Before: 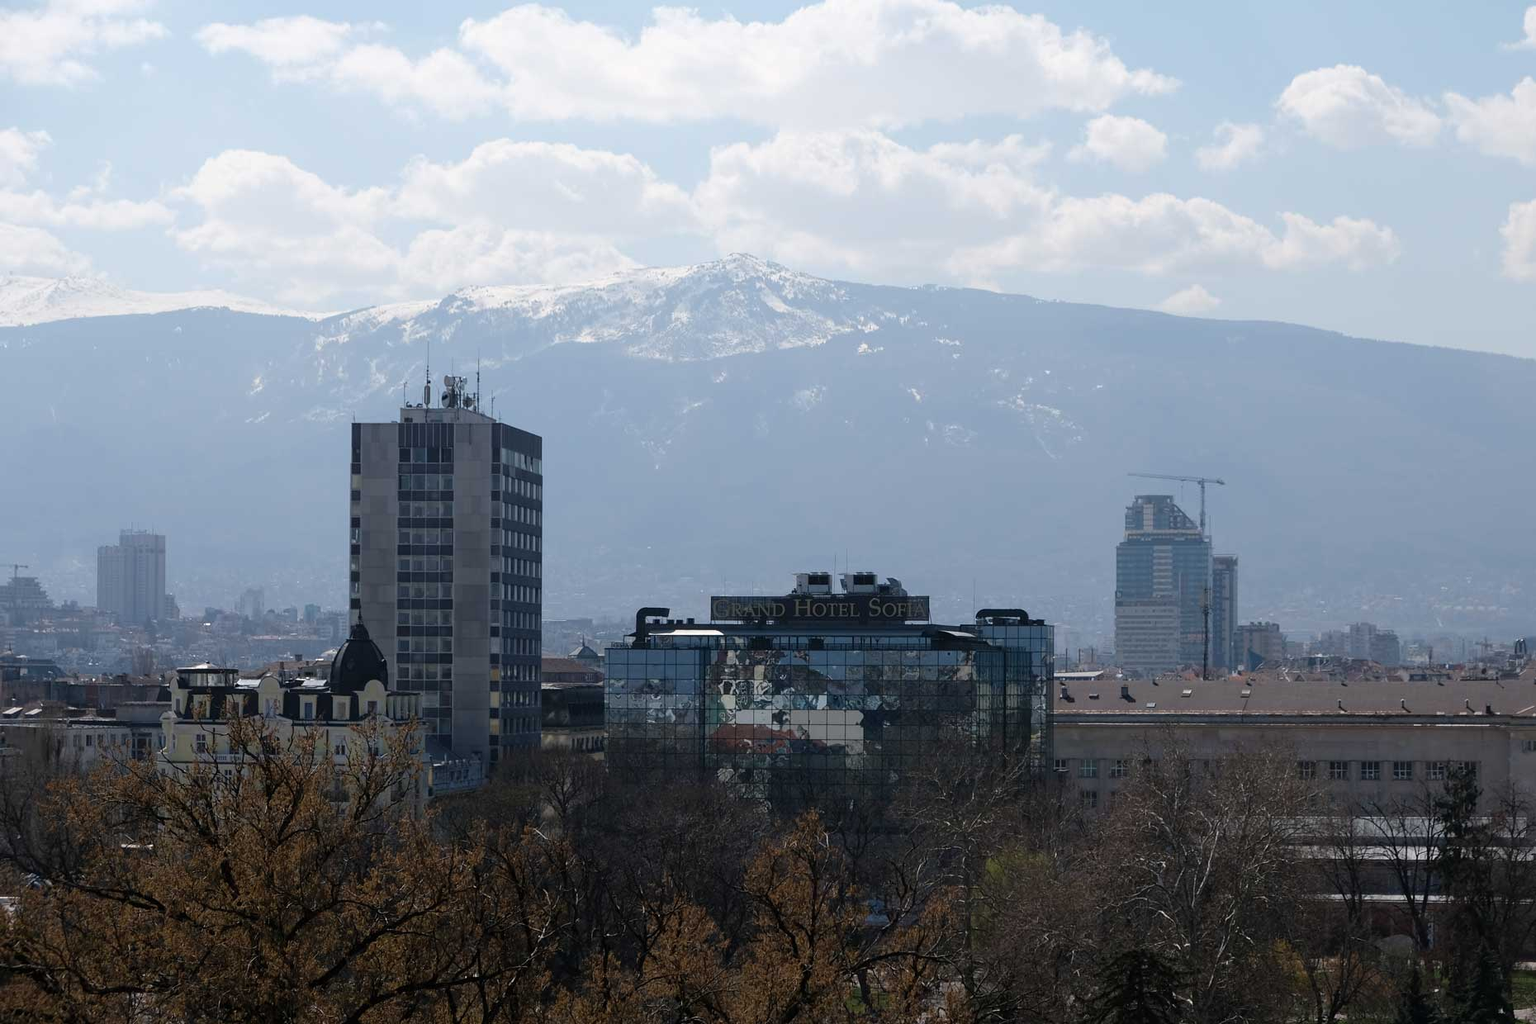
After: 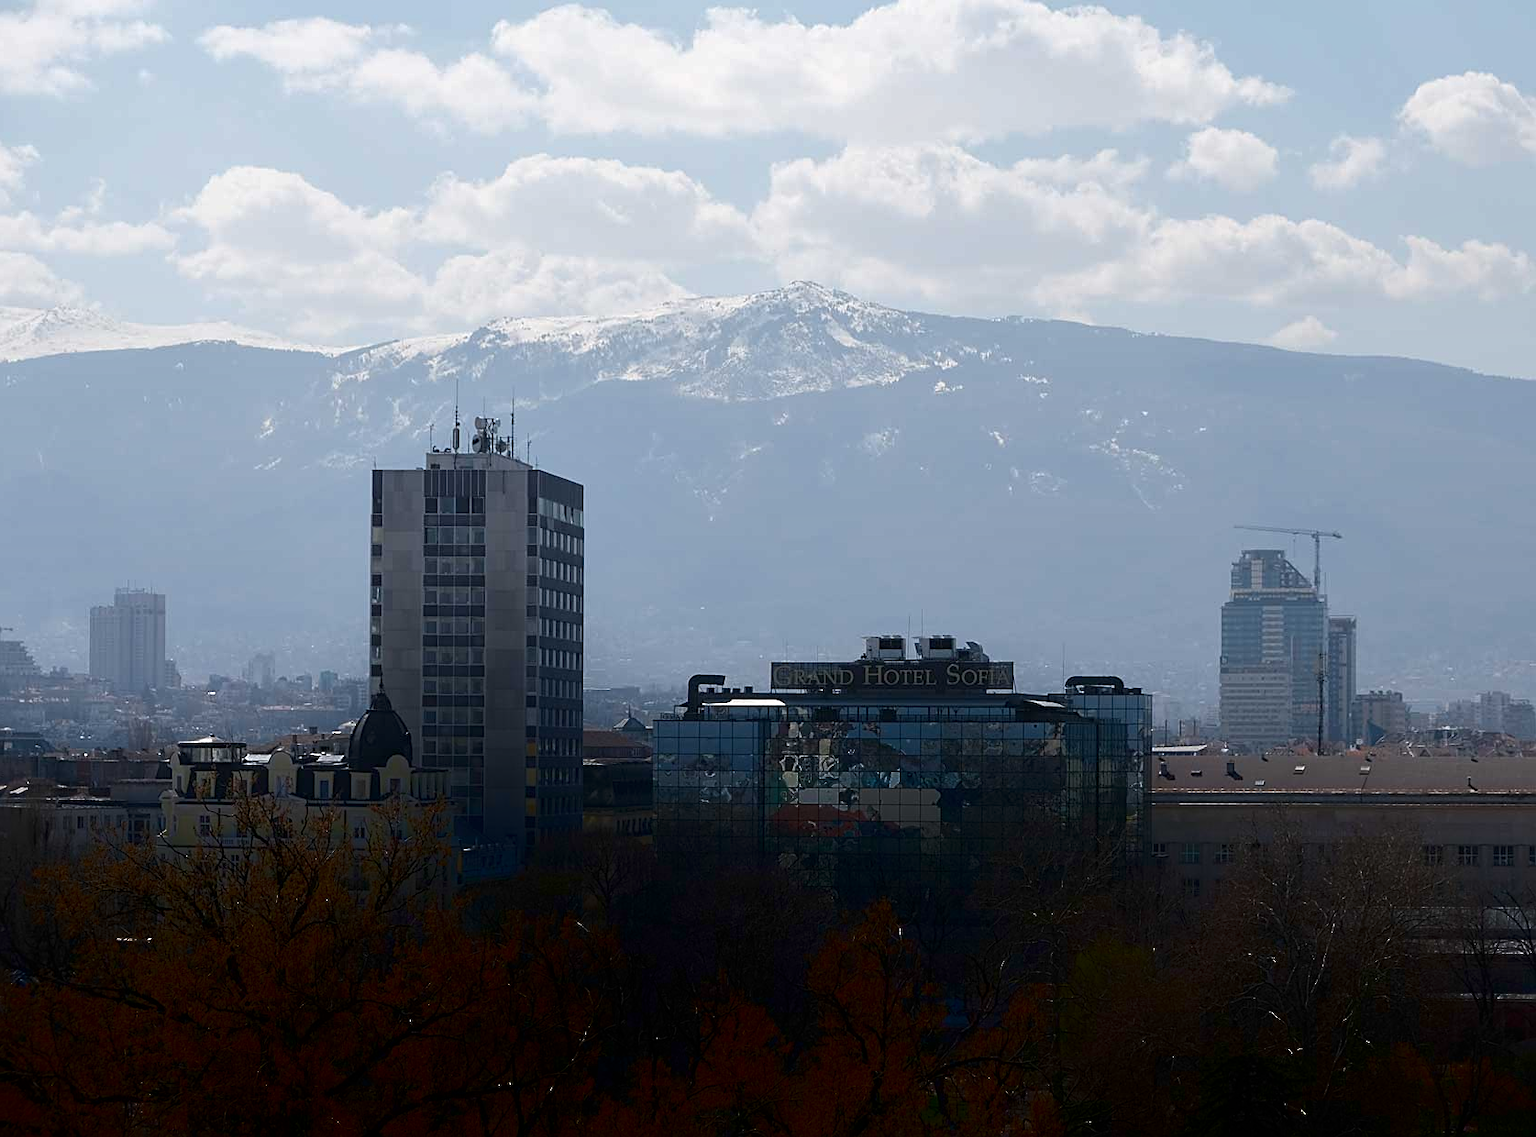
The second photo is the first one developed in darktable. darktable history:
sharpen: on, module defaults
shadows and highlights: shadows -88.03, highlights -35.45, shadows color adjustment 99.15%, highlights color adjustment 0%, soften with gaussian
crop and rotate: left 1.088%, right 8.807%
